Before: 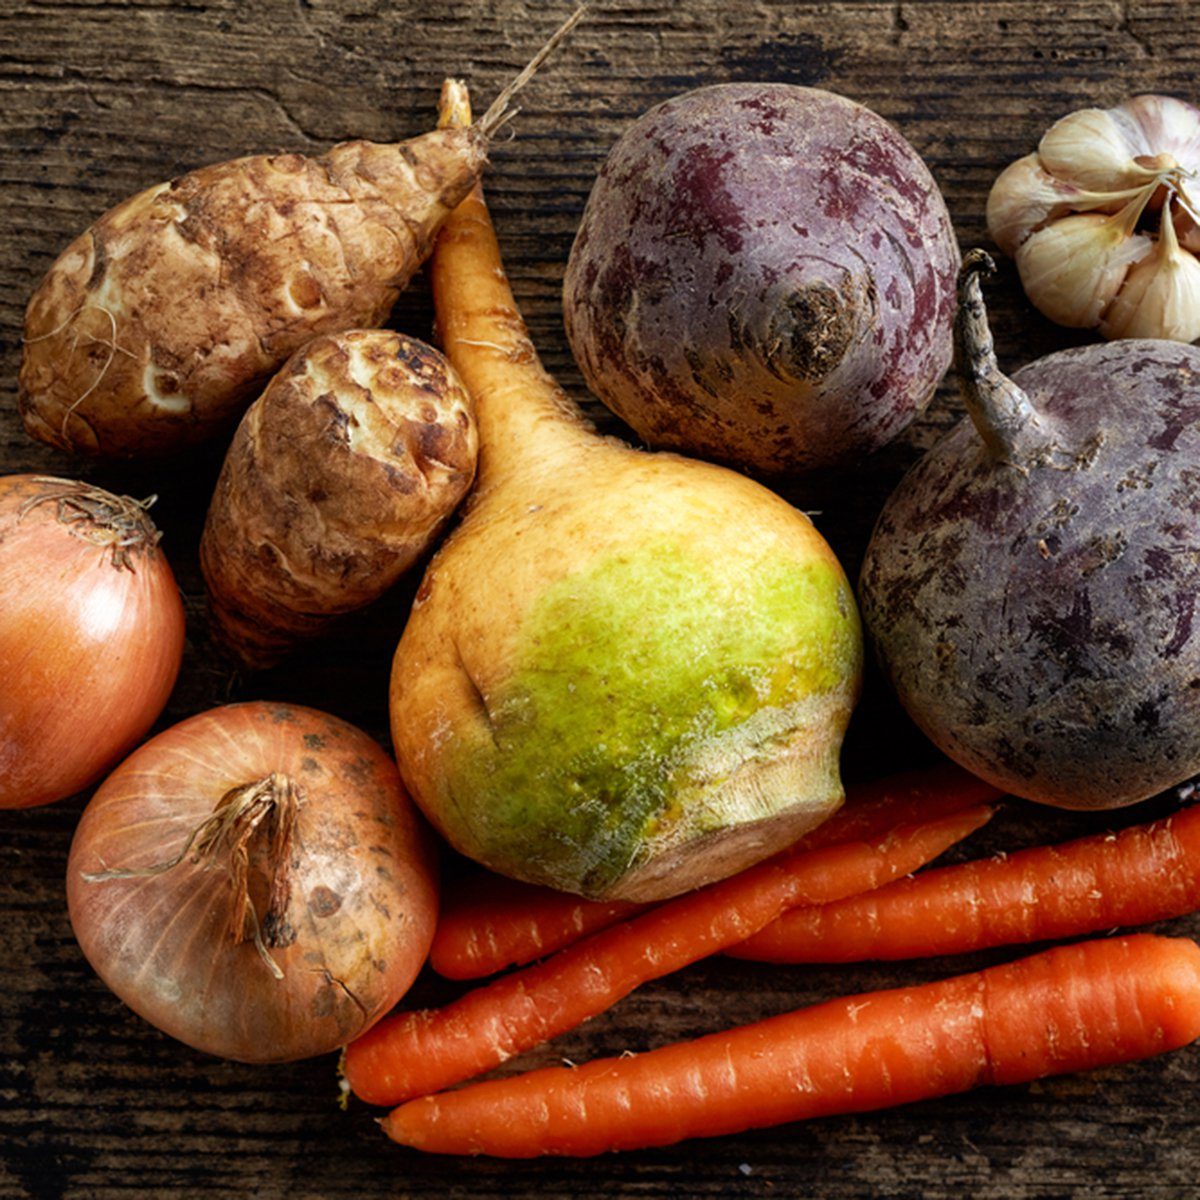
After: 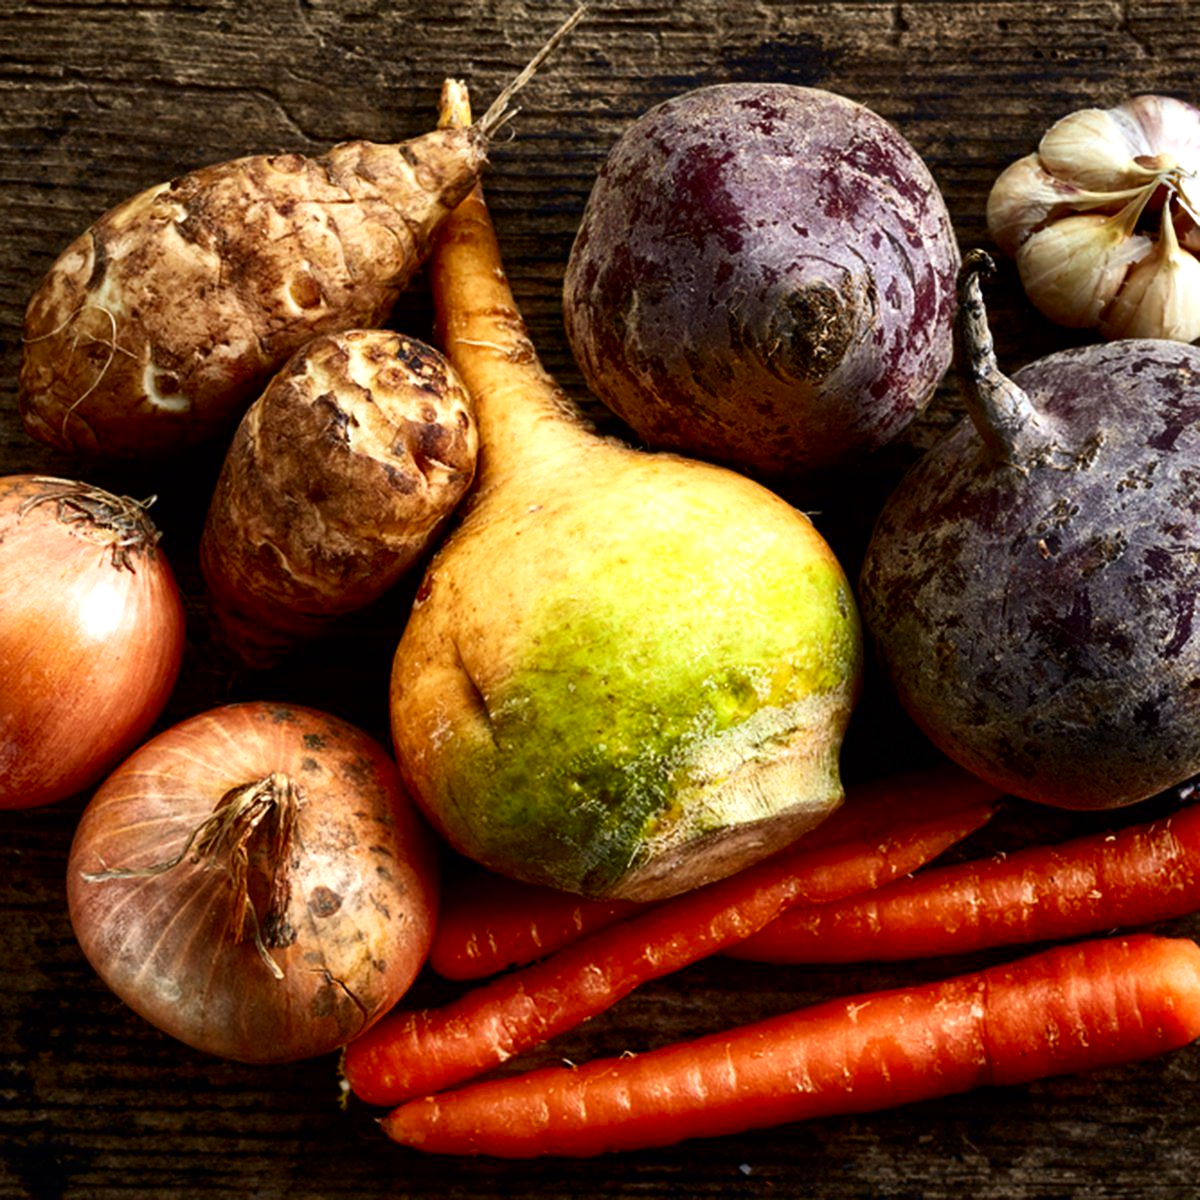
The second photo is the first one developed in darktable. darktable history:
shadows and highlights: shadows -11.78, white point adjustment 4.07, highlights 28.45
contrast brightness saturation: contrast 0.198, brightness -0.105, saturation 0.105
exposure: exposure 0.201 EV, compensate highlight preservation false
